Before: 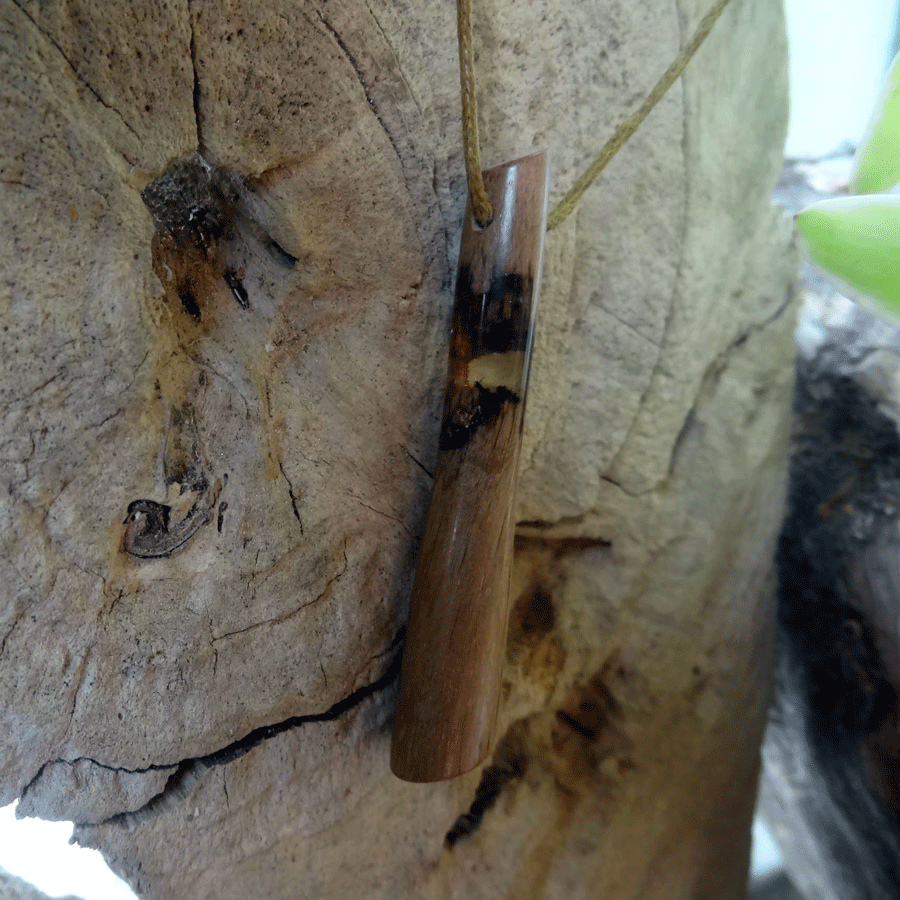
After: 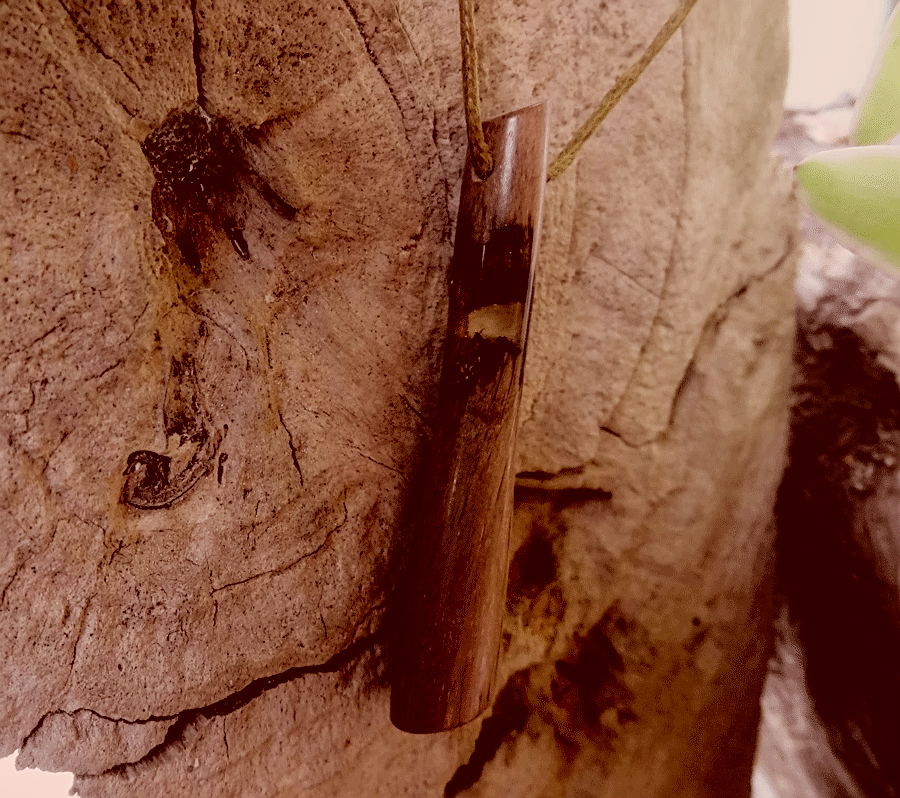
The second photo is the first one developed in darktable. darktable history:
sharpen: on, module defaults
filmic rgb: black relative exposure -4.87 EV, white relative exposure 4 EV, hardness 2.79
color correction: highlights a* 9.56, highlights b* 8.74, shadows a* 39.47, shadows b* 39.41, saturation 0.766
local contrast: on, module defaults
crop and rotate: top 5.461%, bottom 5.791%
